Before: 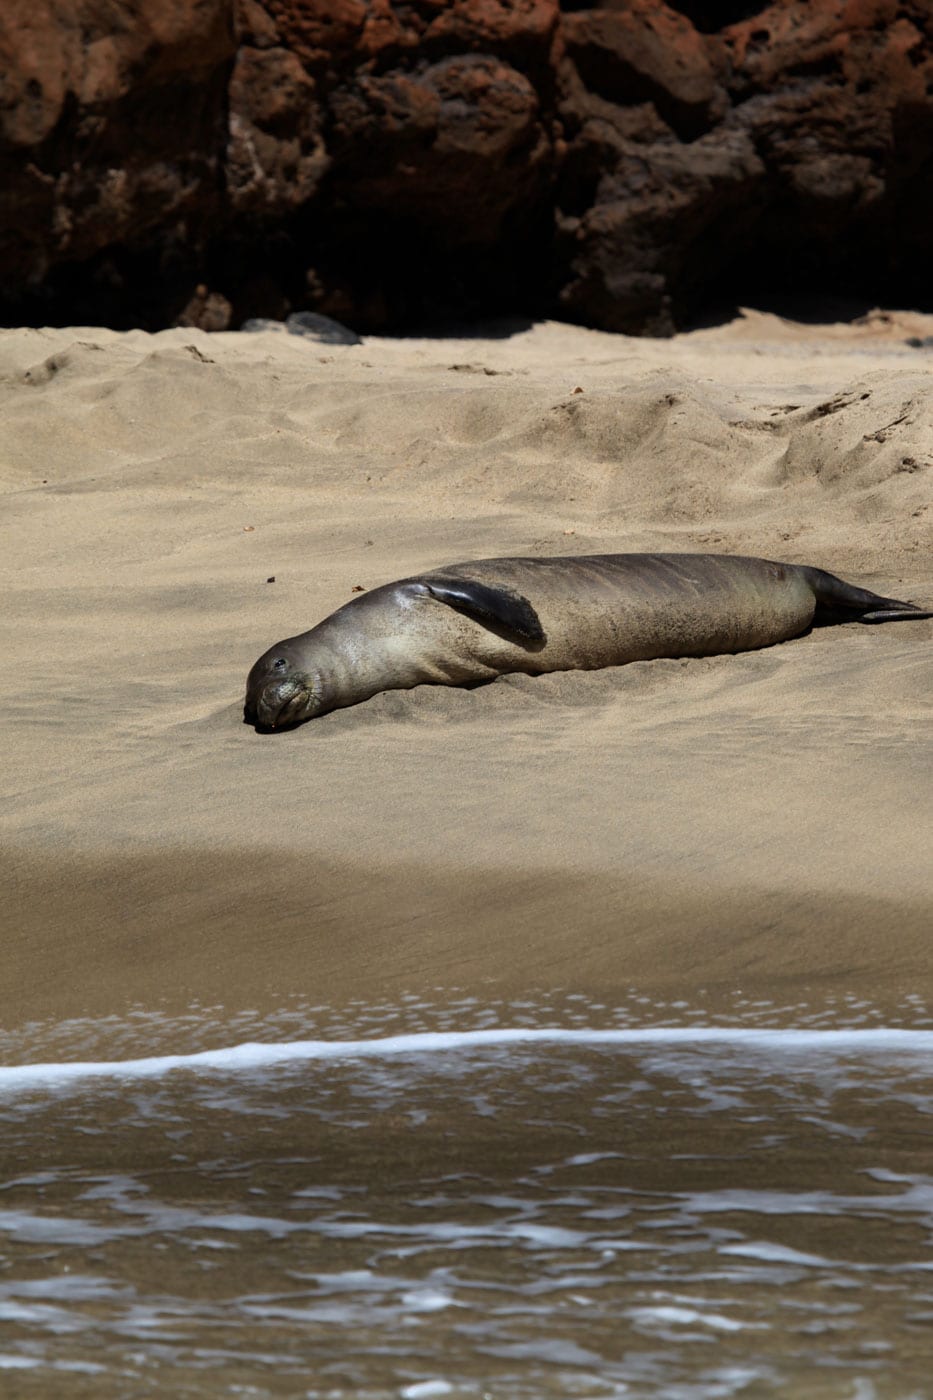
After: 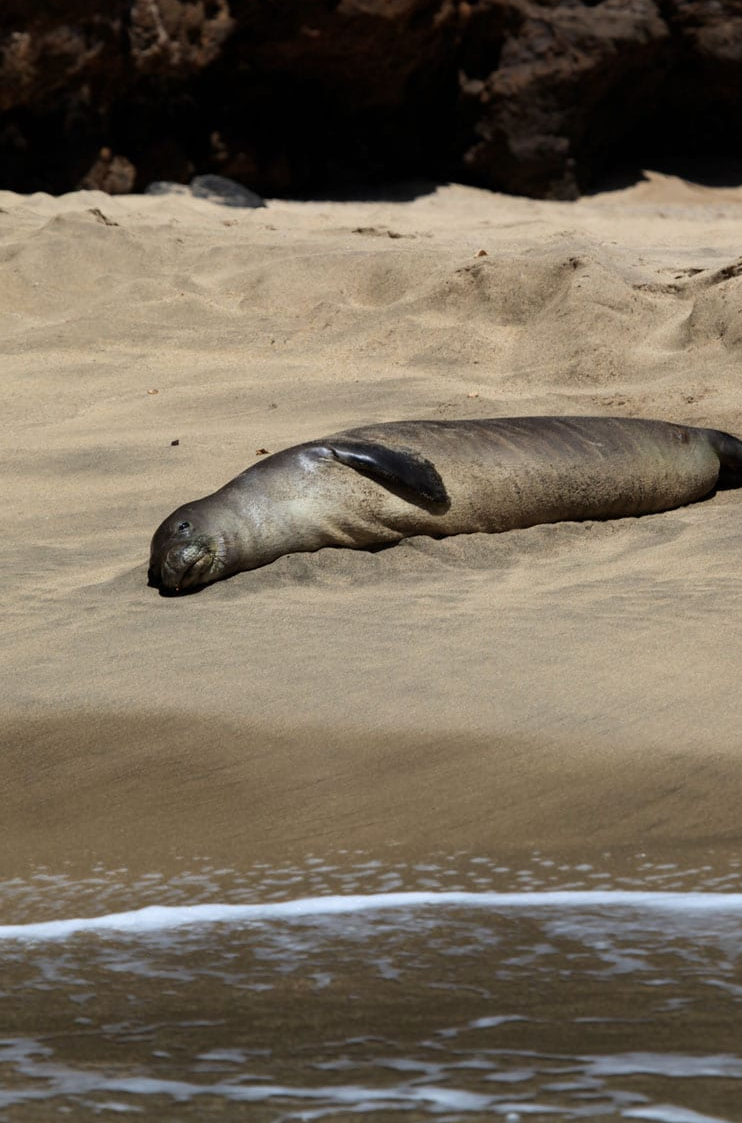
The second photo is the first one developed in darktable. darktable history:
crop and rotate: left 10.314%, top 9.856%, right 10.062%, bottom 9.905%
